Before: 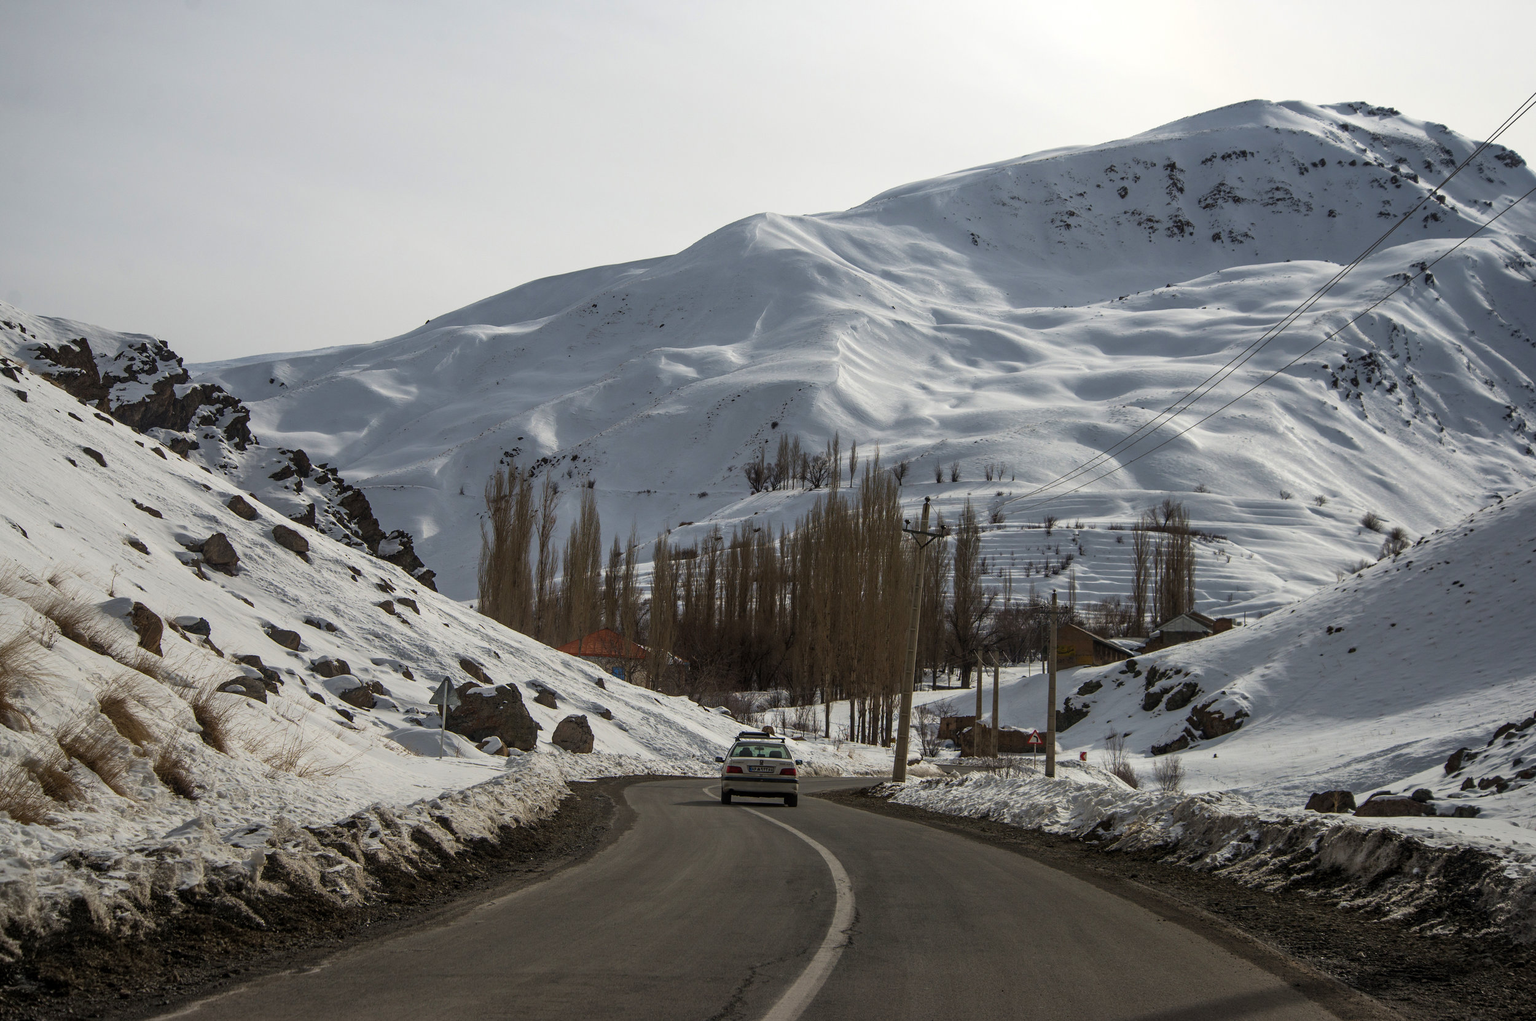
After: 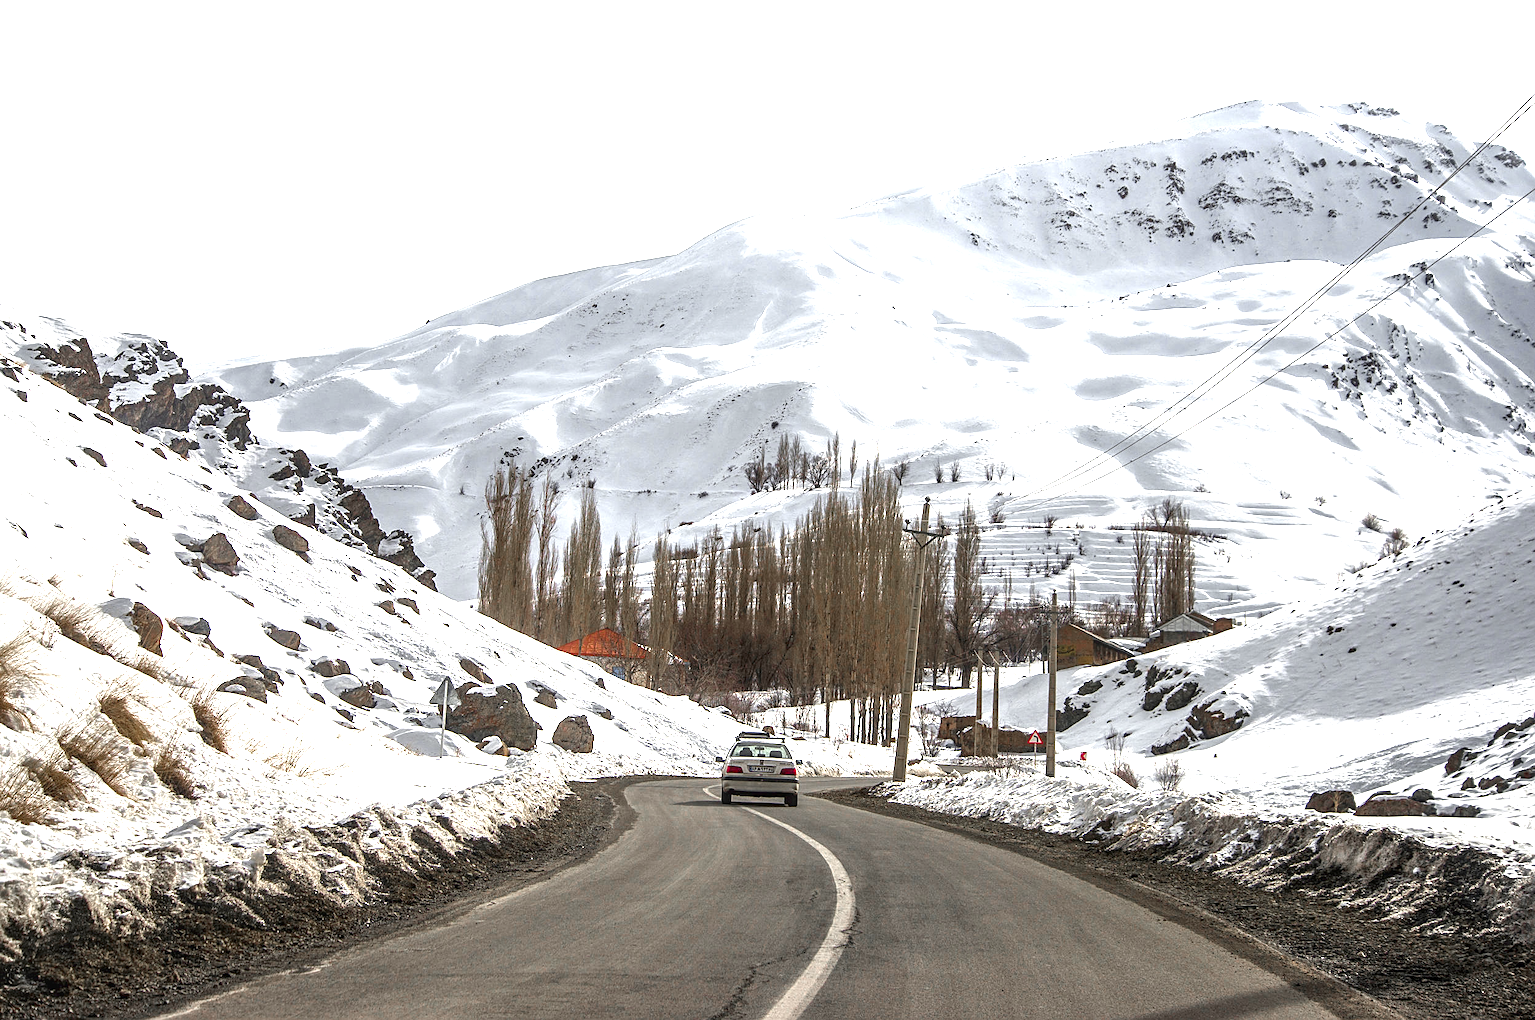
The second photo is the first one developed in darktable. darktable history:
exposure: exposure 2.051 EV, compensate exposure bias true, compensate highlight preservation false
sharpen: on, module defaults
contrast brightness saturation: brightness -0.1
local contrast: on, module defaults
color zones: curves: ch0 [(0, 0.48) (0.209, 0.398) (0.305, 0.332) (0.429, 0.493) (0.571, 0.5) (0.714, 0.5) (0.857, 0.5) (1, 0.48)]; ch1 [(0, 0.736) (0.143, 0.625) (0.225, 0.371) (0.429, 0.256) (0.571, 0.241) (0.714, 0.213) (0.857, 0.48) (1, 0.736)]; ch2 [(0, 0.448) (0.143, 0.498) (0.286, 0.5) (0.429, 0.5) (0.571, 0.5) (0.714, 0.5) (0.857, 0.5) (1, 0.448)]
